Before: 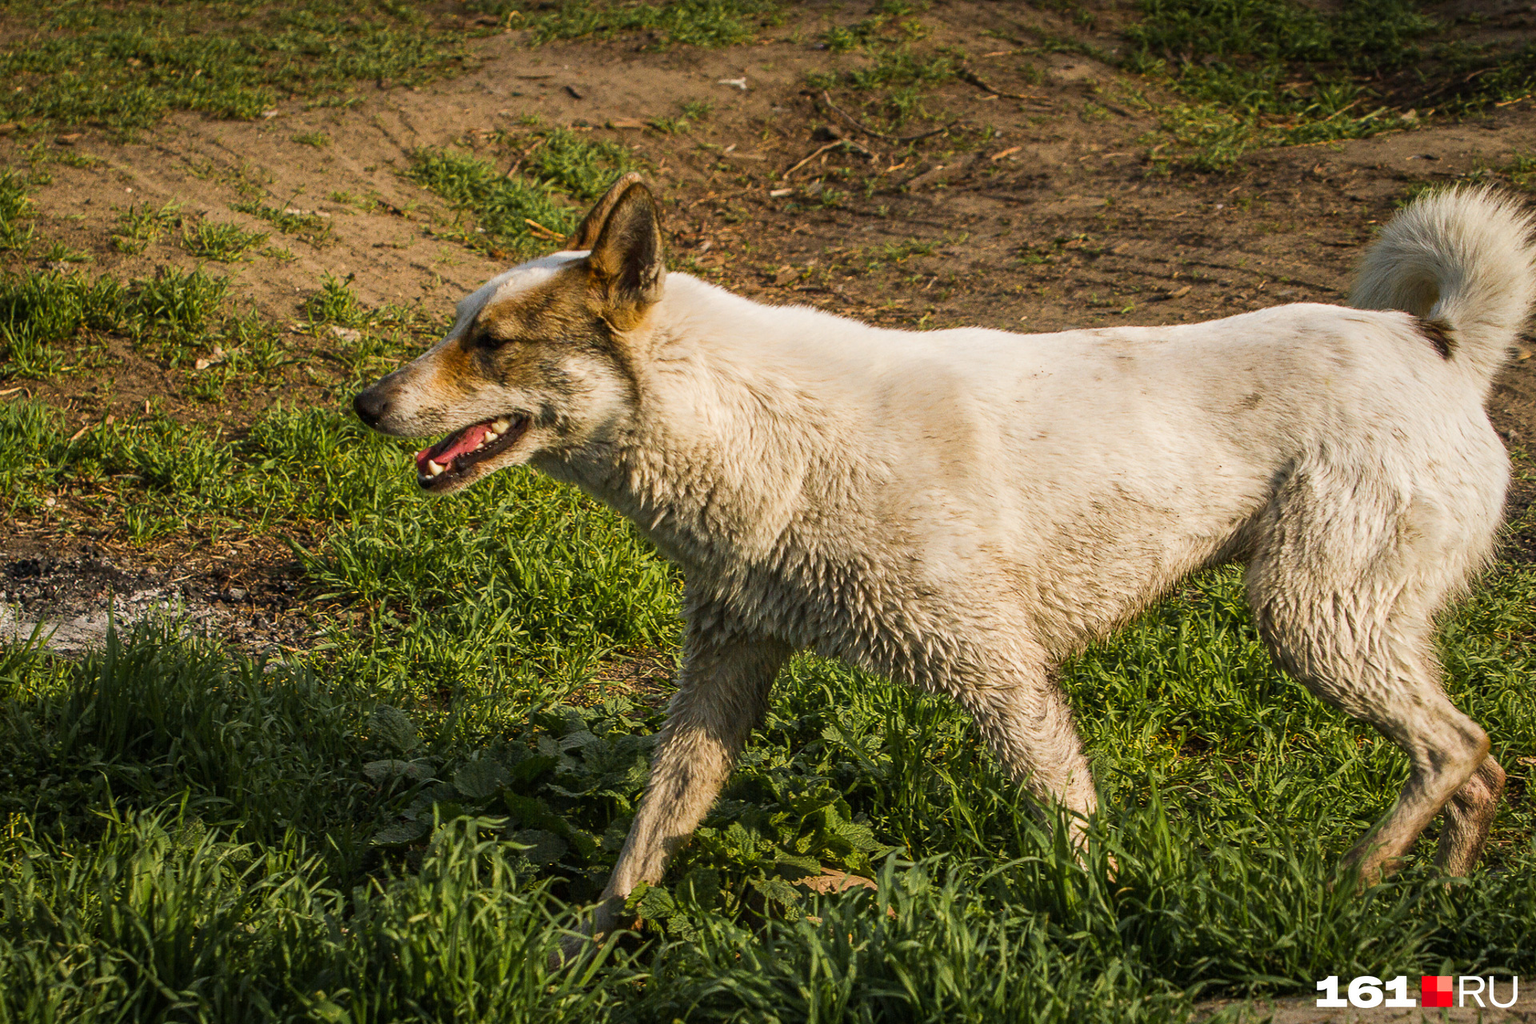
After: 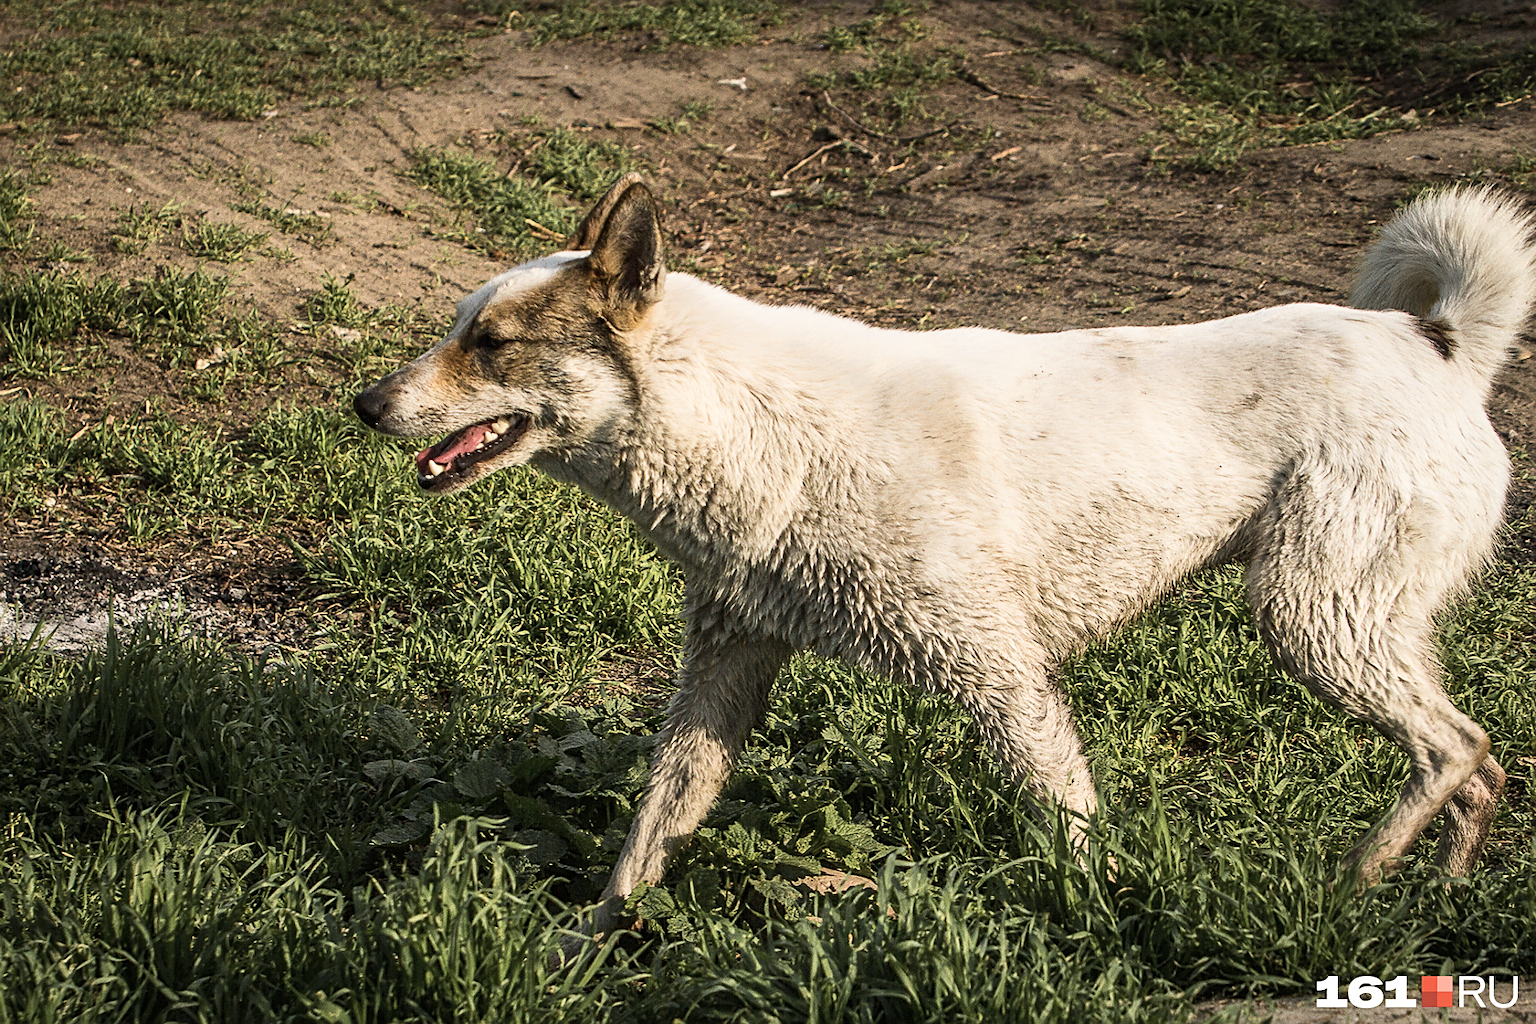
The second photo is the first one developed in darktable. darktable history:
contrast brightness saturation: contrast 0.1, saturation -0.36
base curve: curves: ch0 [(0, 0) (0.666, 0.806) (1, 1)]
sharpen: on, module defaults
